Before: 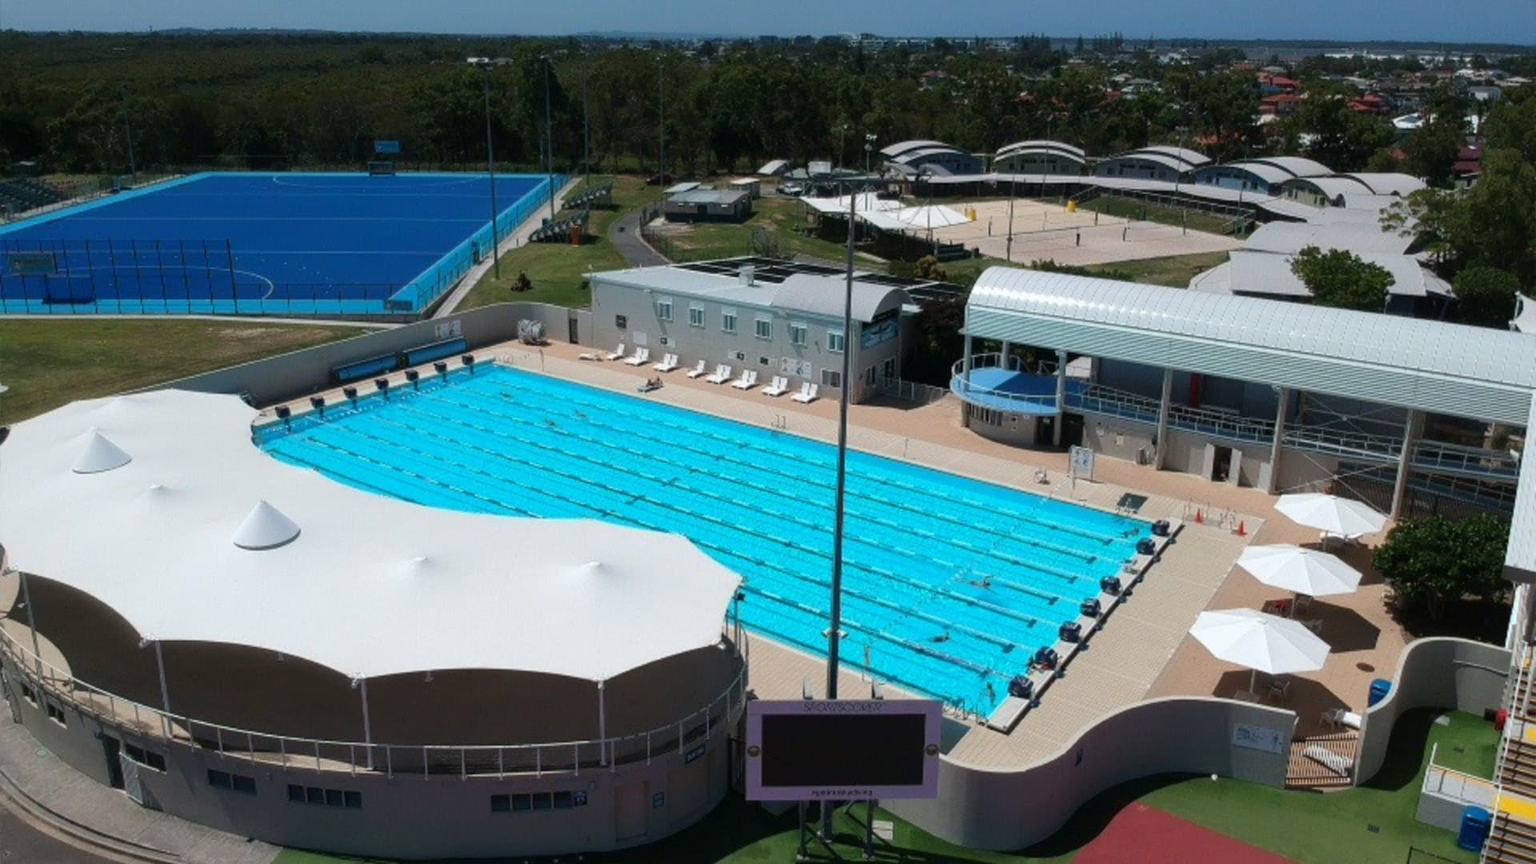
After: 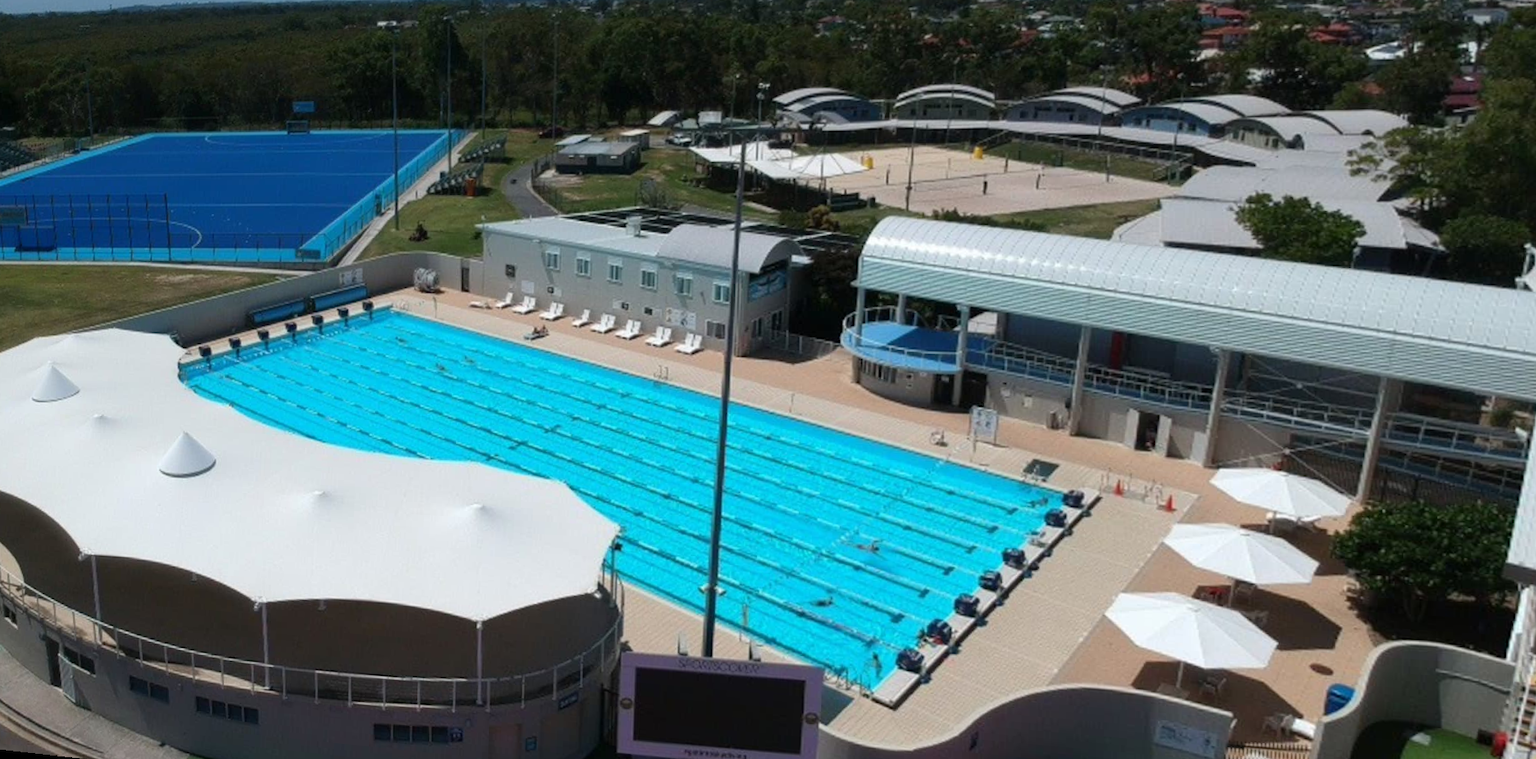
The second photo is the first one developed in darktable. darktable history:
rotate and perspective: rotation 1.69°, lens shift (vertical) -0.023, lens shift (horizontal) -0.291, crop left 0.025, crop right 0.988, crop top 0.092, crop bottom 0.842
